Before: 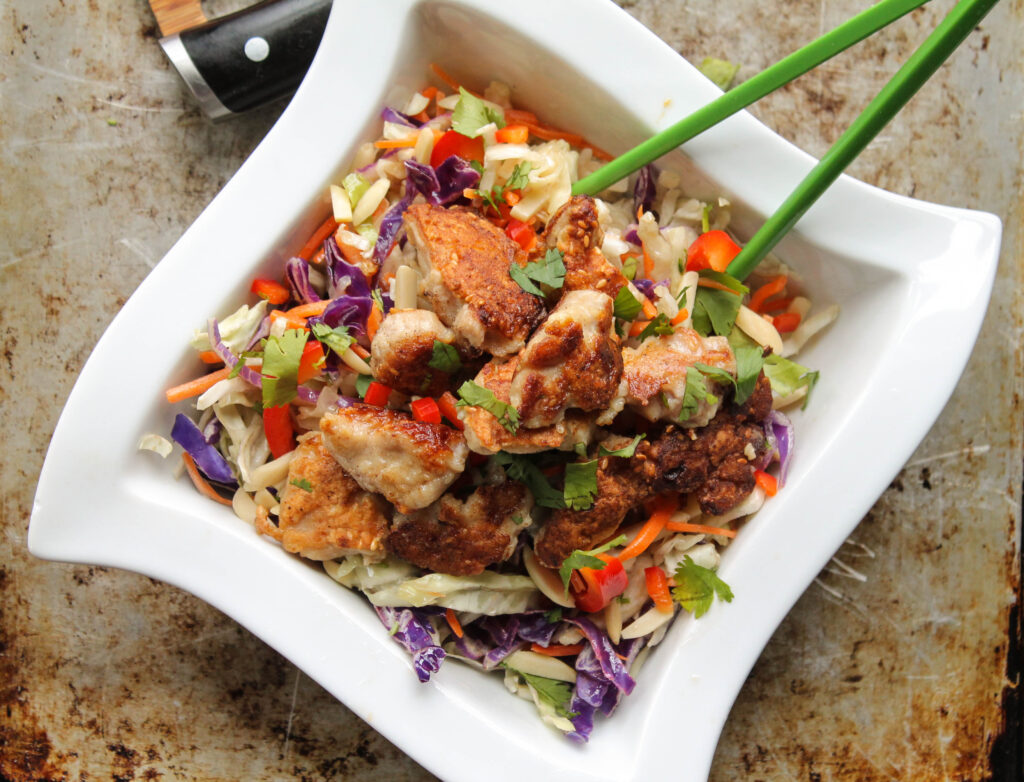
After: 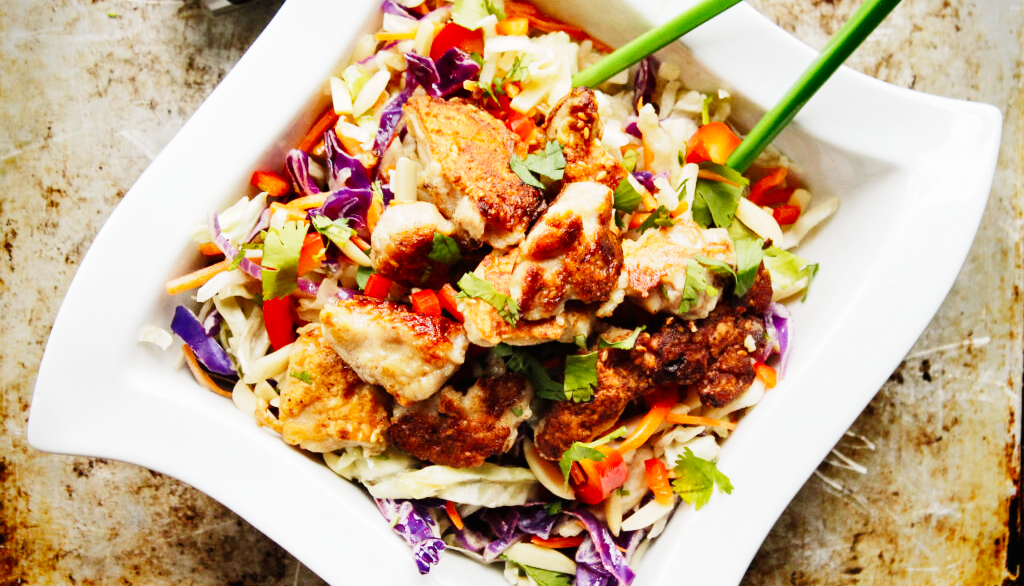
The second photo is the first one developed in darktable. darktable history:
crop: top 13.856%, bottom 11.172%
base curve: curves: ch0 [(0, 0) (0, 0.001) (0.001, 0.001) (0.004, 0.002) (0.007, 0.004) (0.015, 0.013) (0.033, 0.045) (0.052, 0.096) (0.075, 0.17) (0.099, 0.241) (0.163, 0.42) (0.219, 0.55) (0.259, 0.616) (0.327, 0.722) (0.365, 0.765) (0.522, 0.873) (0.547, 0.881) (0.689, 0.919) (0.826, 0.952) (1, 1)], preserve colors none
exposure: exposure -0.072 EV, compensate exposure bias true, compensate highlight preservation false
color correction: highlights b* -0.03, saturation 0.976
vignetting: fall-off start 97.19%, saturation 0.379, center (0.035, -0.085), width/height ratio 1.187
shadows and highlights: shadows 5.7, highlights color adjustment 46.78%, soften with gaussian
contrast equalizer: octaves 7, y [[0.5, 0.488, 0.462, 0.461, 0.491, 0.5], [0.5 ×6], [0.5 ×6], [0 ×6], [0 ×6]], mix -0.187
